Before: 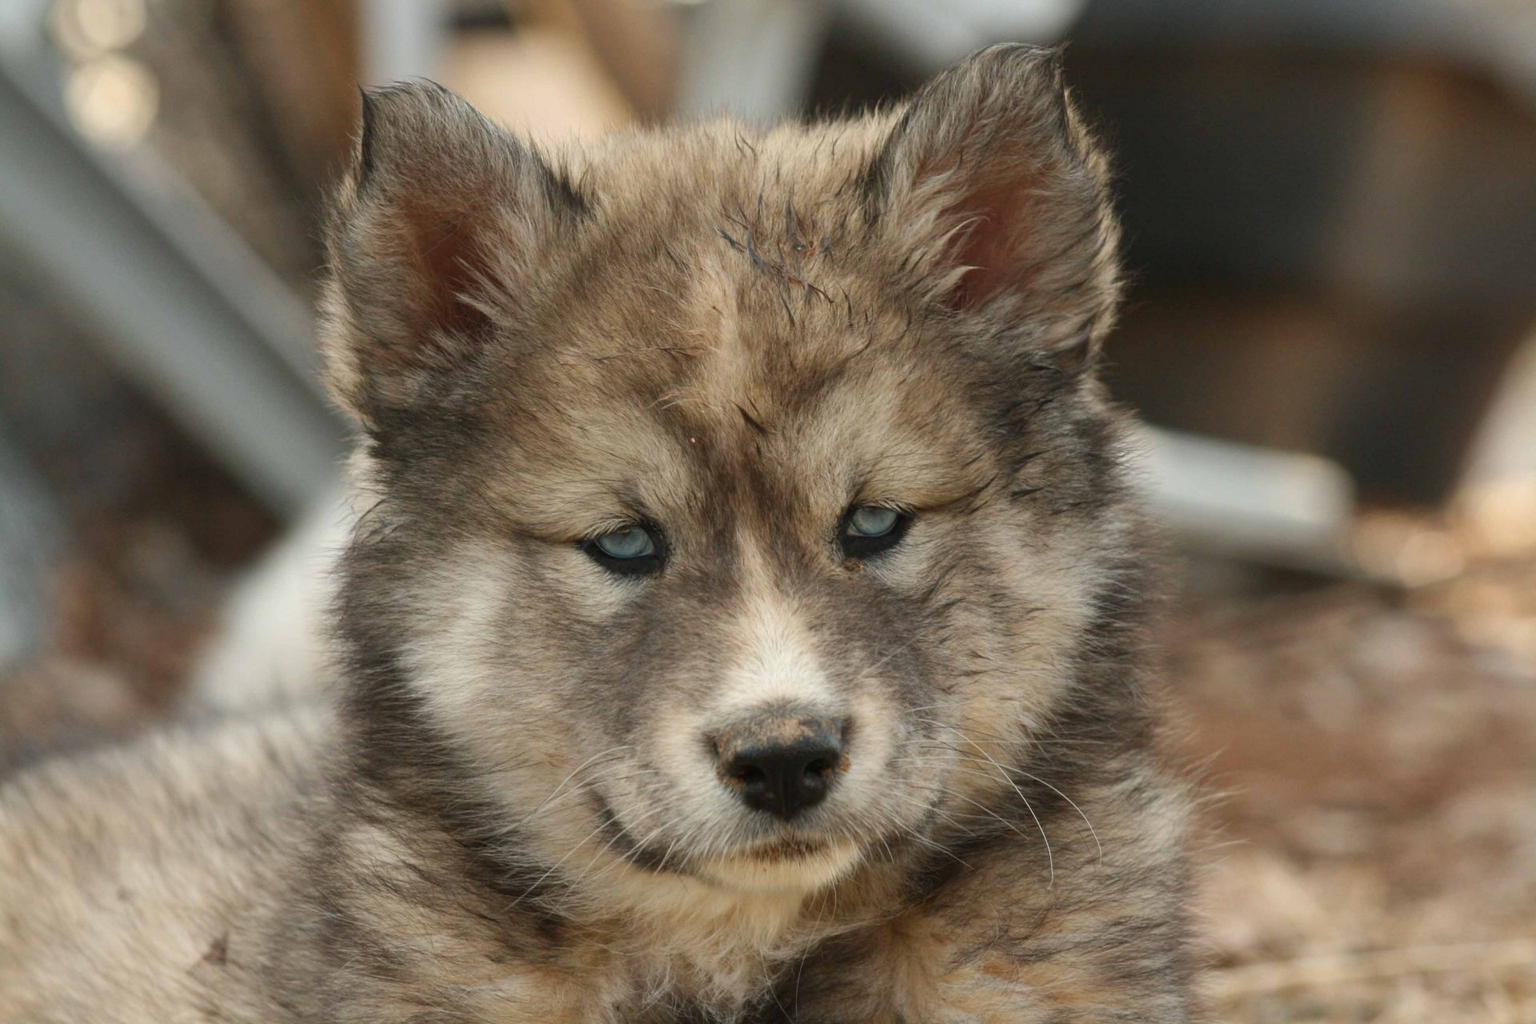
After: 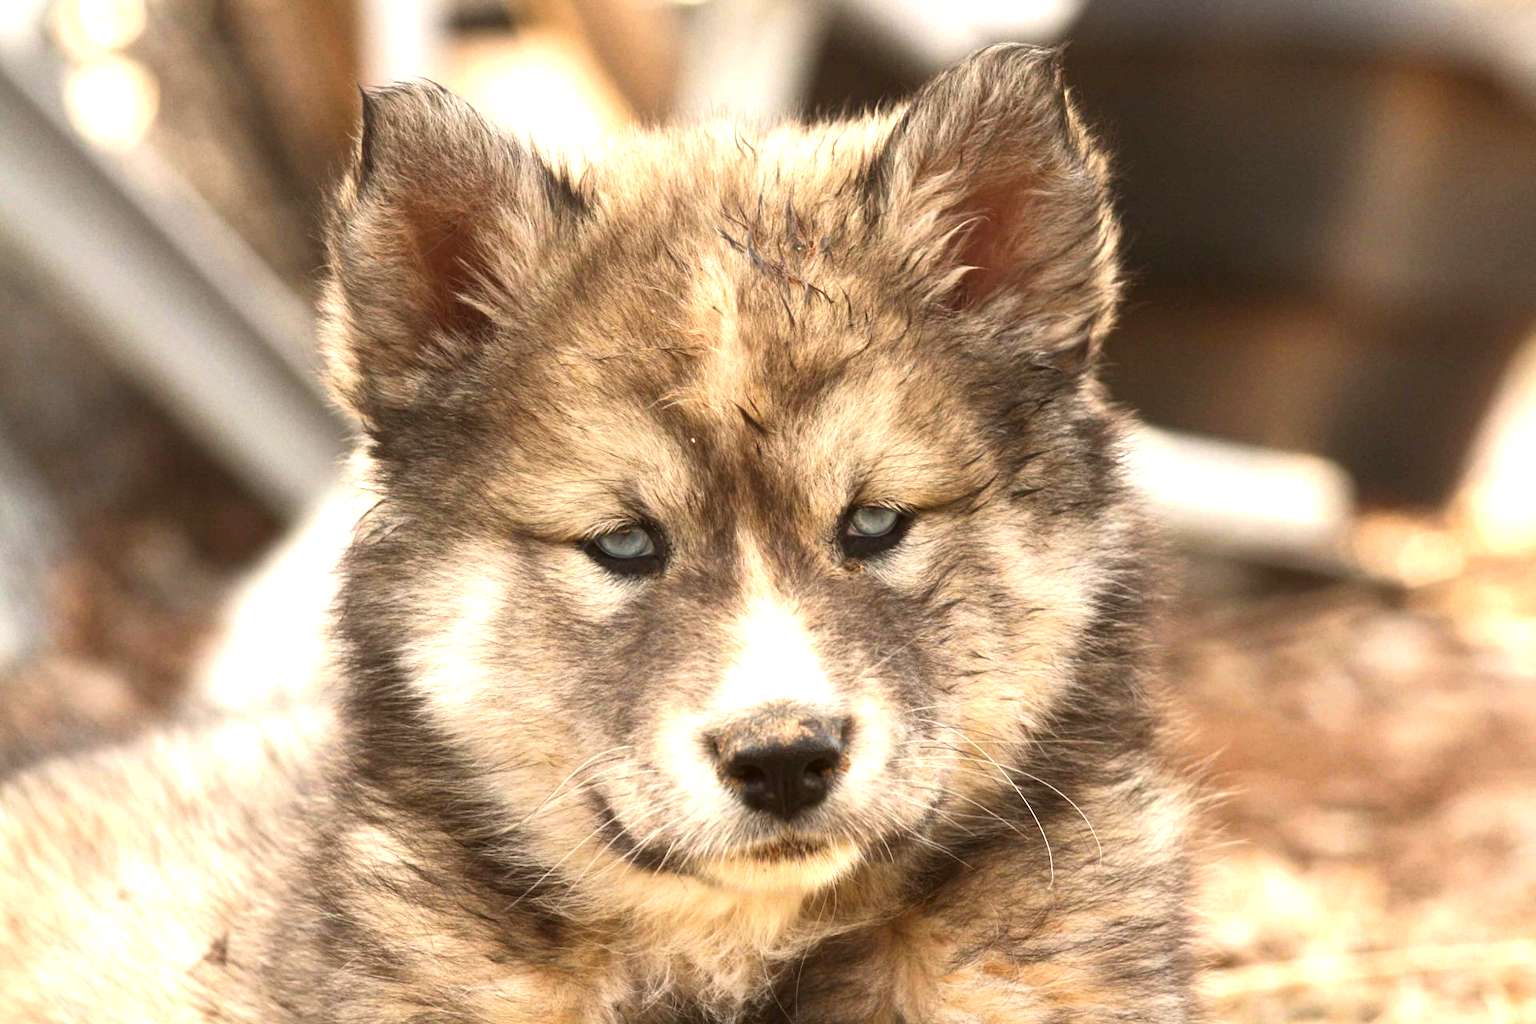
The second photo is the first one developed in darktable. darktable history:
color correction: highlights a* 6.74, highlights b* 8.32, shadows a* 5.89, shadows b* 6.85, saturation 0.902
color balance rgb: shadows lift › hue 85°, perceptual saturation grading › global saturation -3.408%, perceptual saturation grading › shadows -2.845%, perceptual brilliance grading › global brilliance 30.256%, perceptual brilliance grading › highlights 12.151%, perceptual brilliance grading › mid-tones 24.995%
